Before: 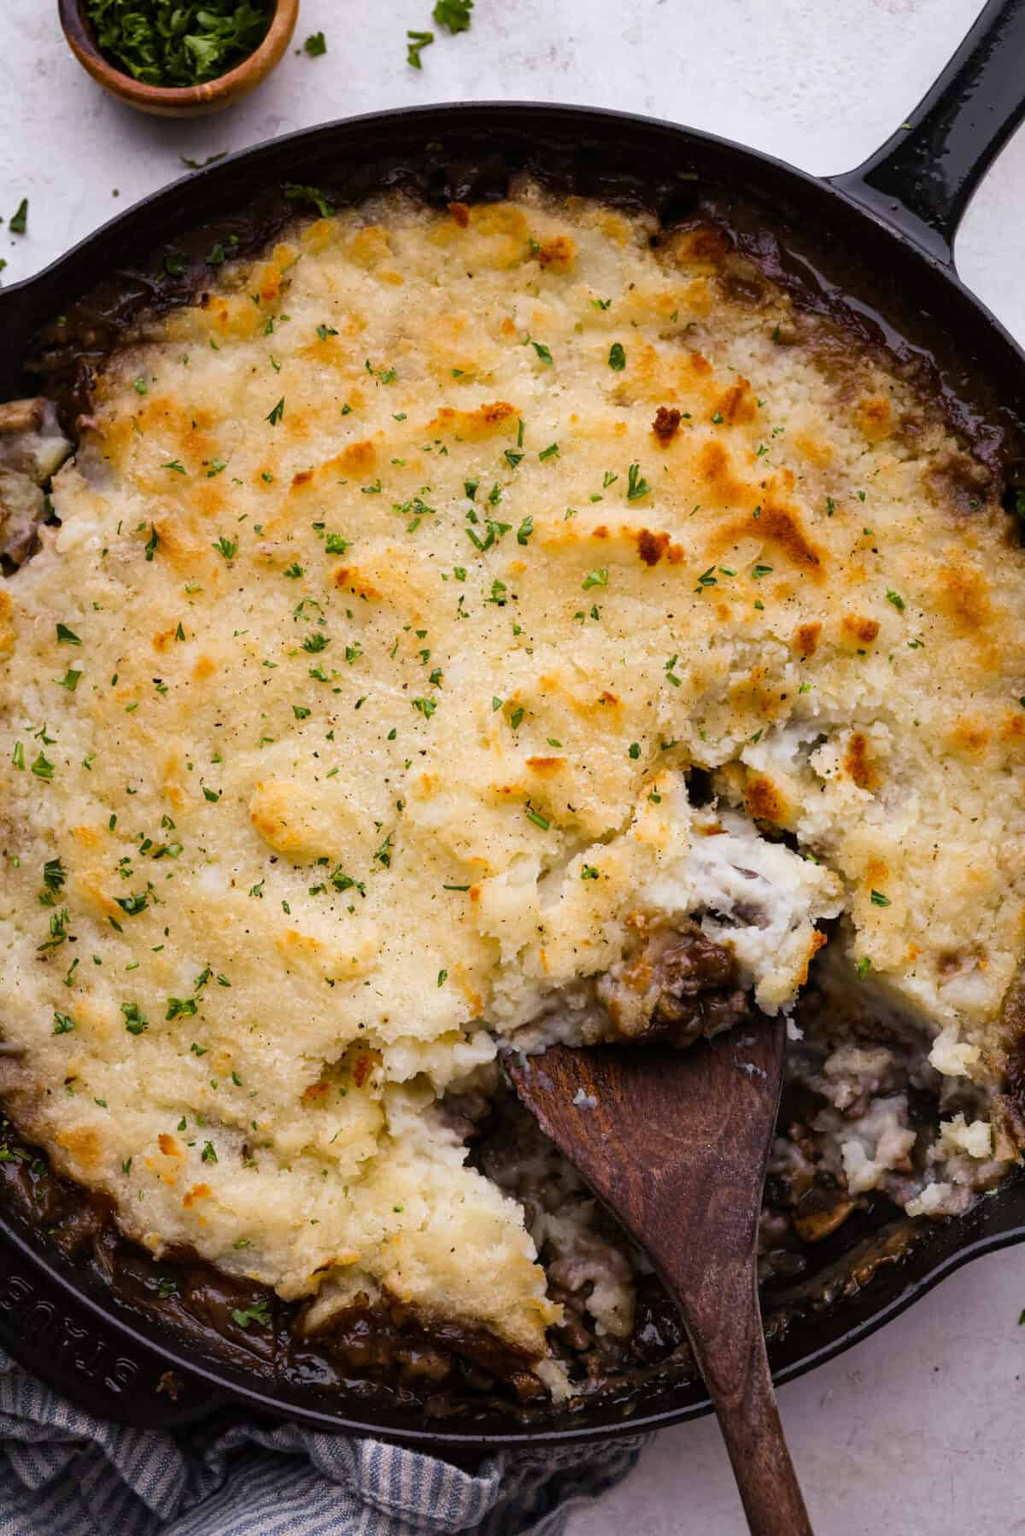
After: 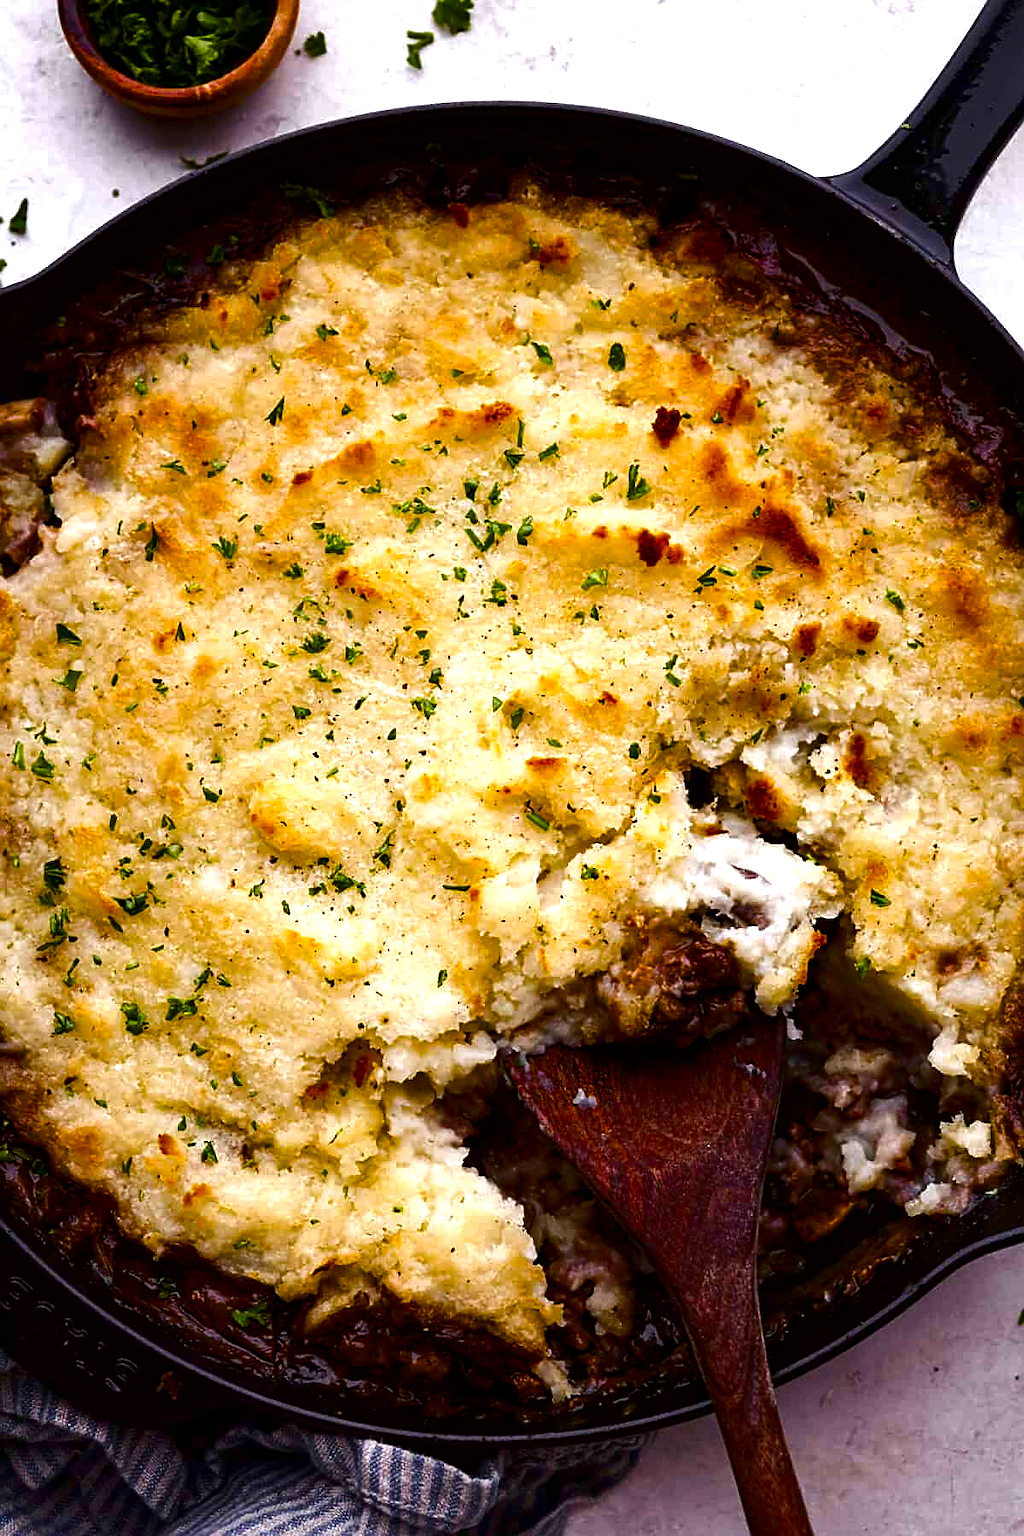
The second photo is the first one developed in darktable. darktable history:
contrast brightness saturation: brightness -0.209, saturation 0.084
sharpen: on, module defaults
color balance rgb: highlights gain › luminance 14.787%, perceptual saturation grading › global saturation 54.997%, perceptual saturation grading › highlights -50.225%, perceptual saturation grading › mid-tones 39.454%, perceptual saturation grading › shadows 30.492%, perceptual brilliance grading › highlights 13.257%, perceptual brilliance grading › mid-tones 7.667%, perceptual brilliance grading › shadows -17.442%
